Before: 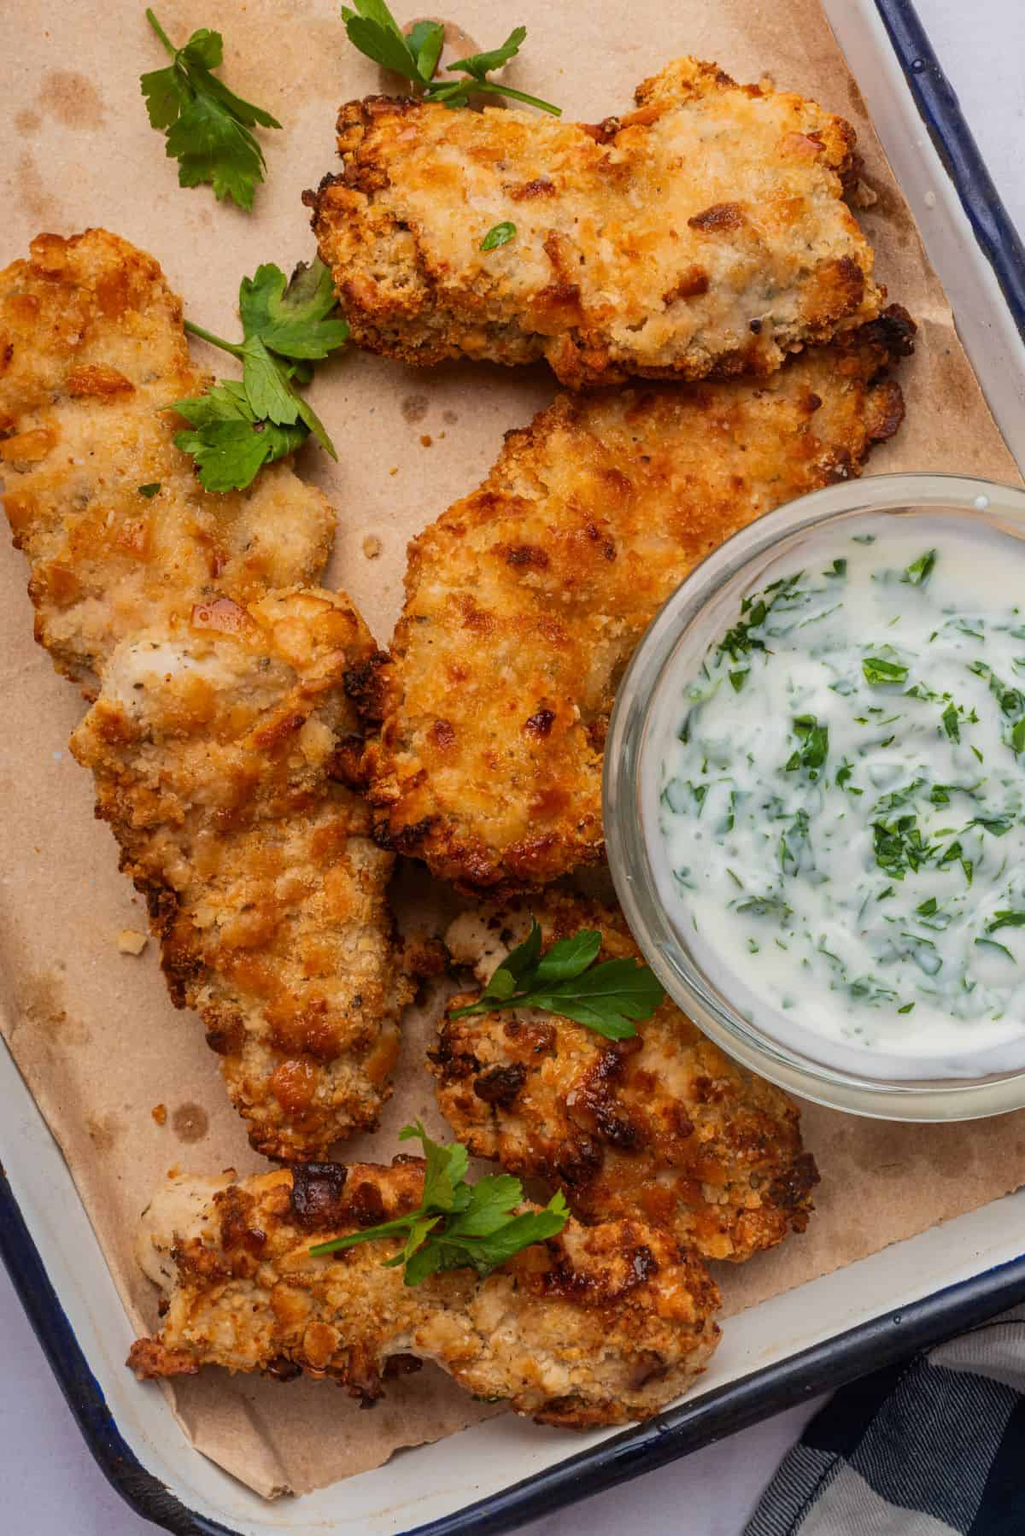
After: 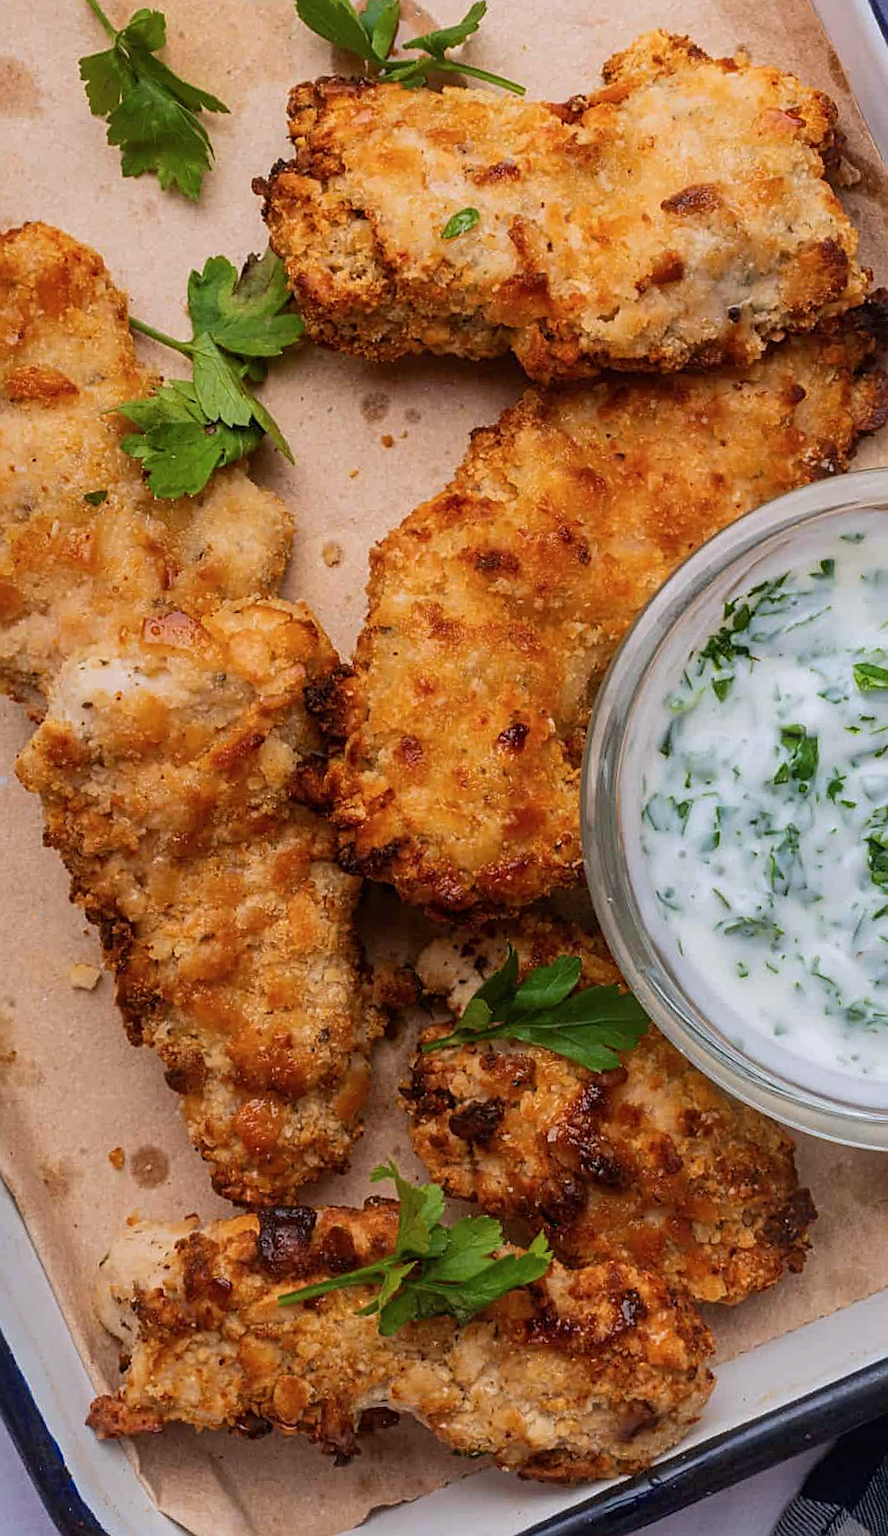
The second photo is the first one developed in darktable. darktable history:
sharpen: on, module defaults
color calibration: illuminant as shot in camera, x 0.358, y 0.373, temperature 4628.91 K
crop and rotate: angle 0.923°, left 4.32%, top 0.516%, right 11.753%, bottom 2.672%
